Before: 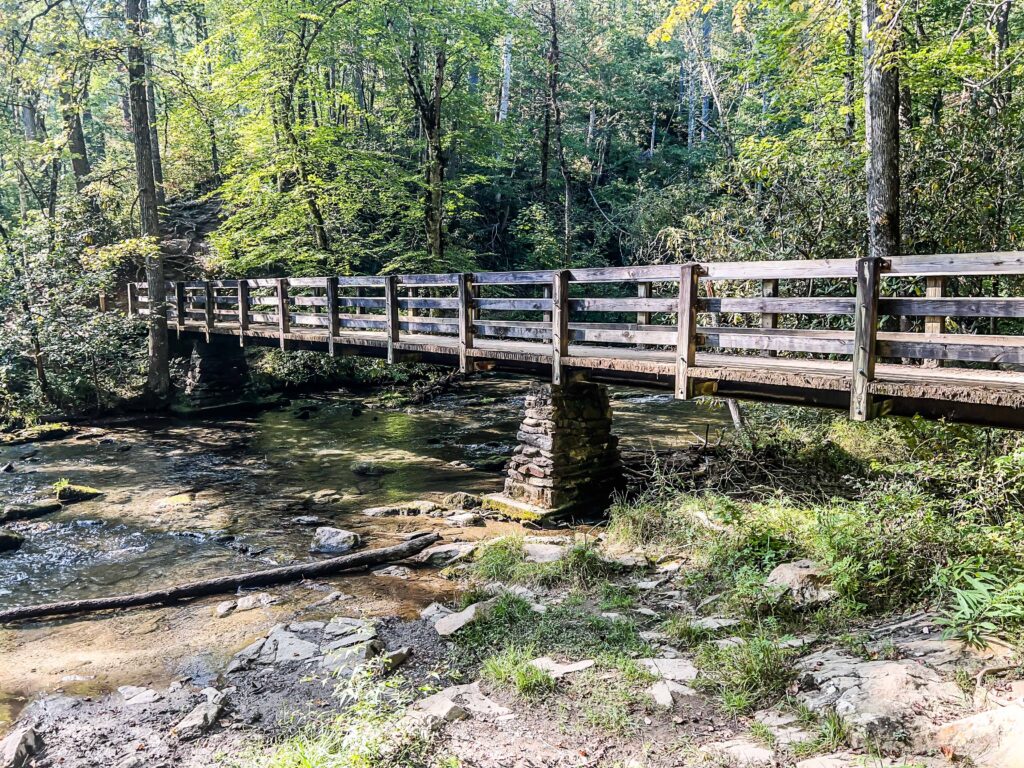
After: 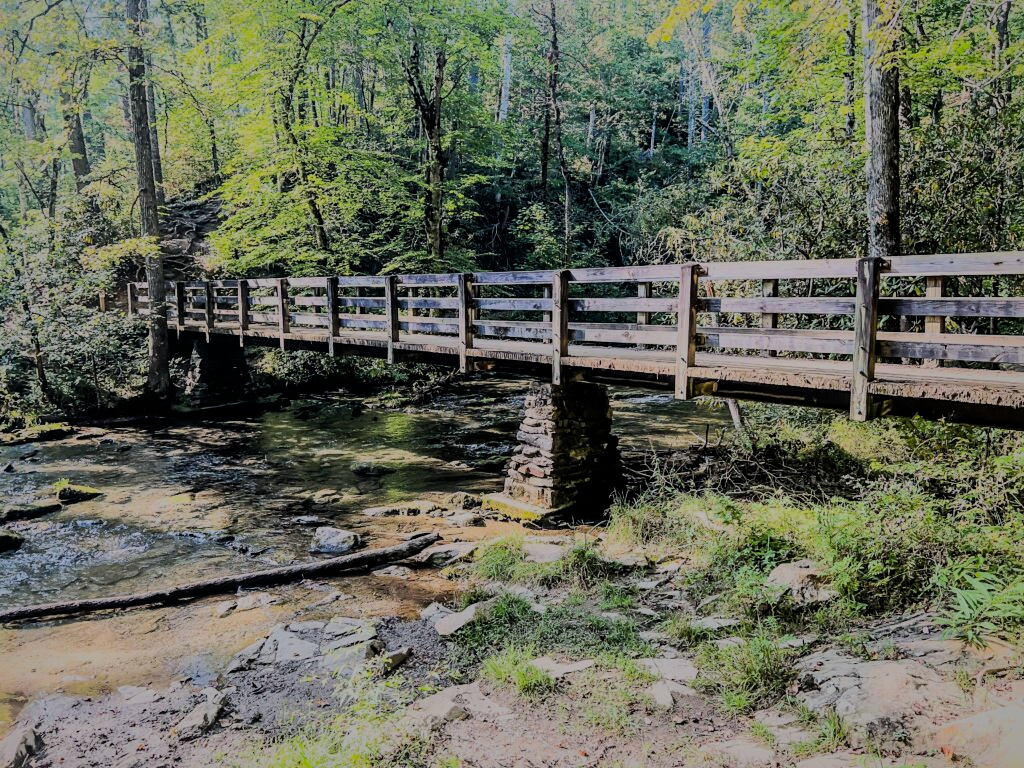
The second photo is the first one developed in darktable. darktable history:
shadows and highlights: shadows -19.91, highlights -73.15
filmic rgb: black relative exposure -7.15 EV, white relative exposure 5.36 EV, hardness 3.02, color science v6 (2022)
